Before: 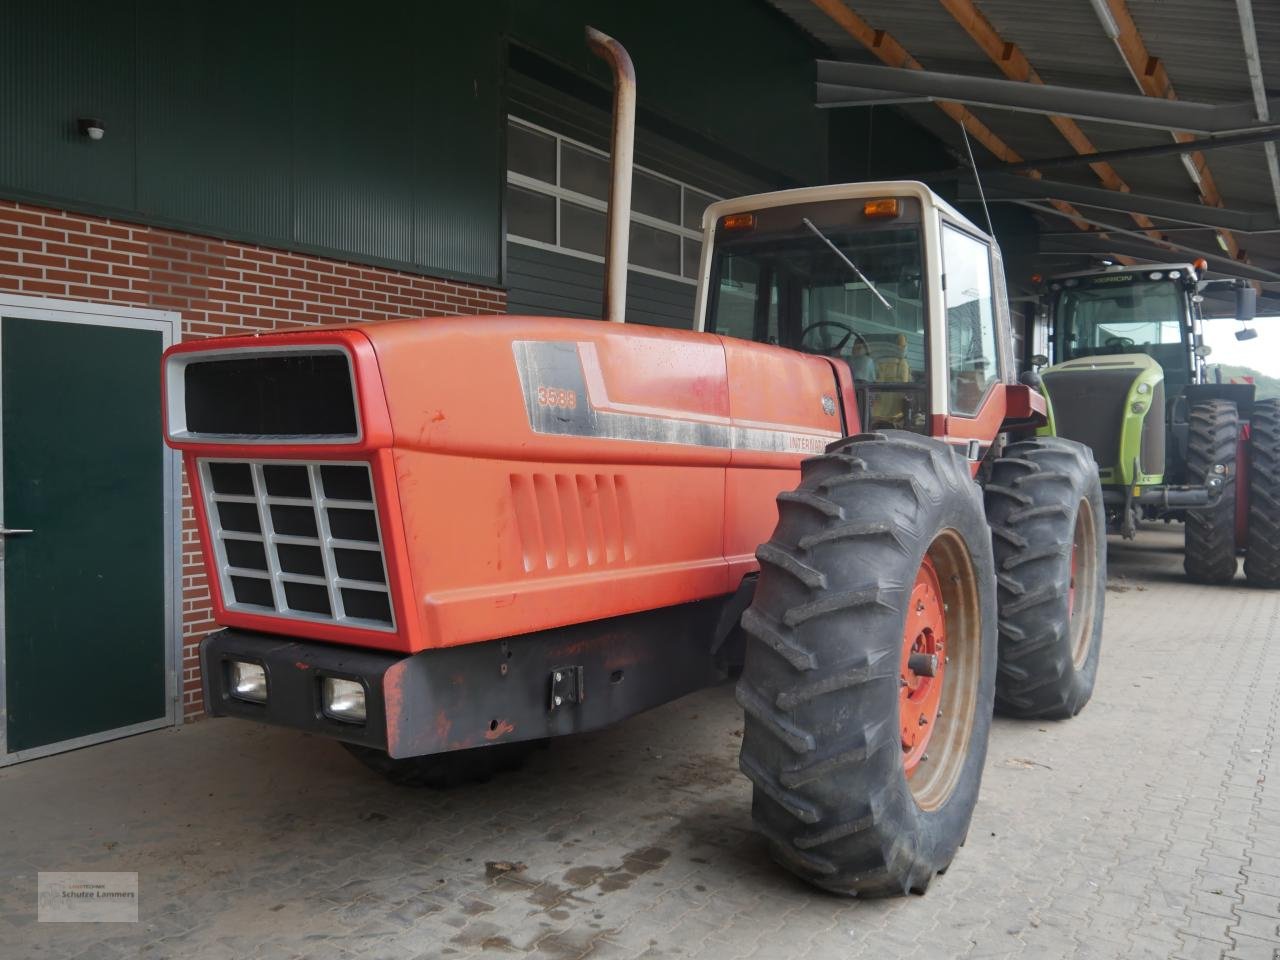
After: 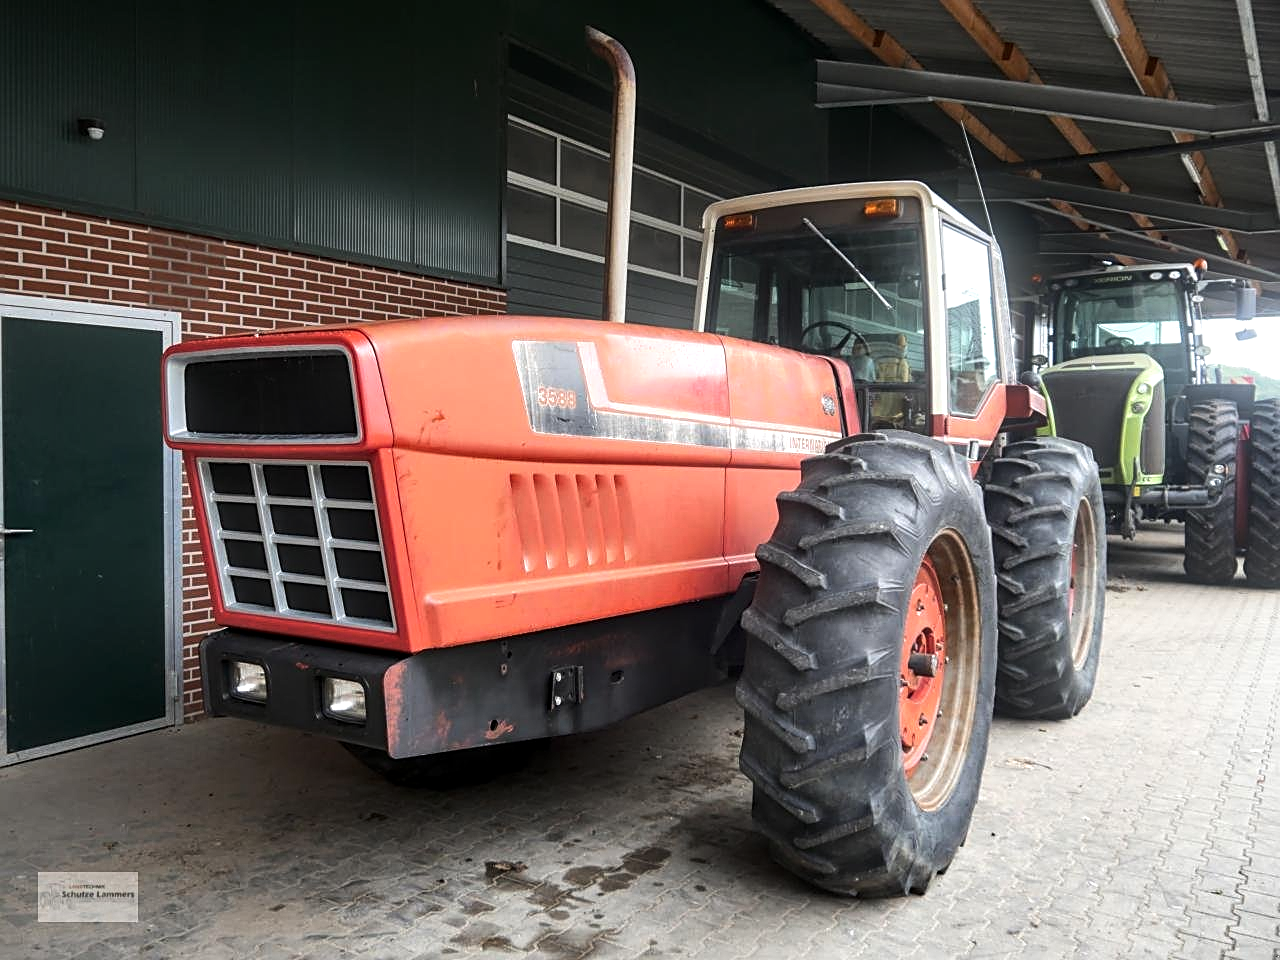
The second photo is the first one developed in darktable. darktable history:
bloom: size 9%, threshold 100%, strength 7%
tone equalizer: -8 EV -0.75 EV, -7 EV -0.7 EV, -6 EV -0.6 EV, -5 EV -0.4 EV, -3 EV 0.4 EV, -2 EV 0.6 EV, -1 EV 0.7 EV, +0 EV 0.75 EV, edges refinement/feathering 500, mask exposure compensation -1.57 EV, preserve details no
sharpen: on, module defaults
local contrast: detail 130%
